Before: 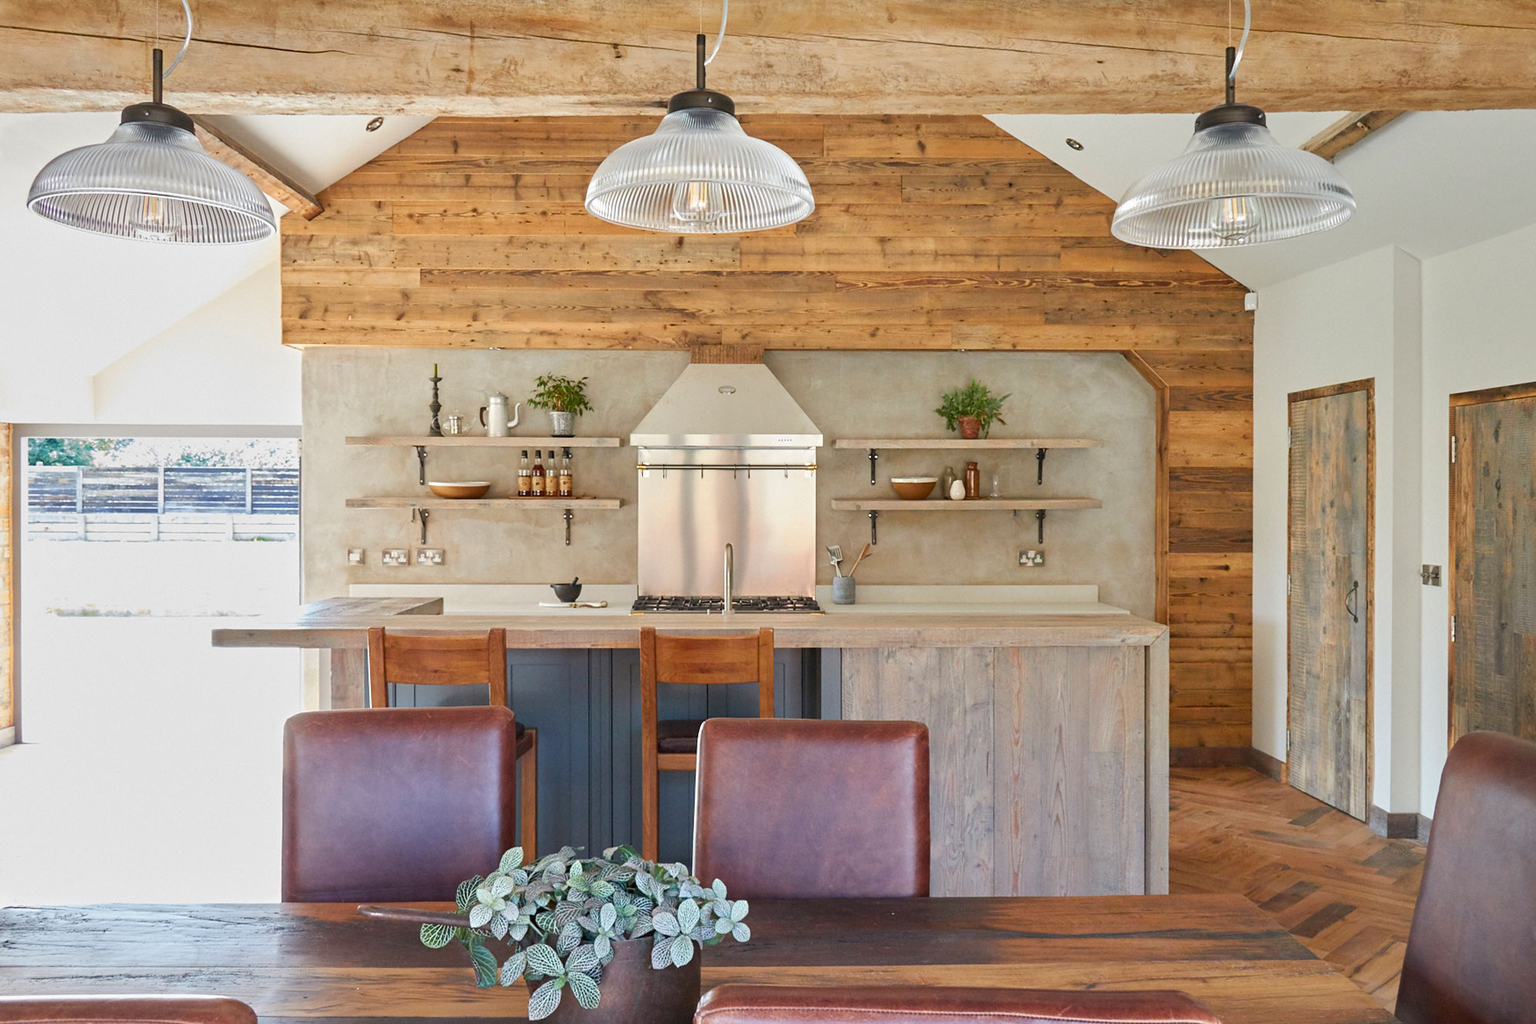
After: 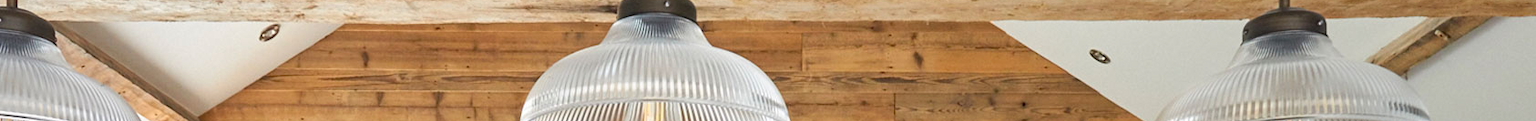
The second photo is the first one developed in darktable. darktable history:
tone equalizer: on, module defaults
crop and rotate: left 9.644%, top 9.491%, right 6.021%, bottom 80.509%
